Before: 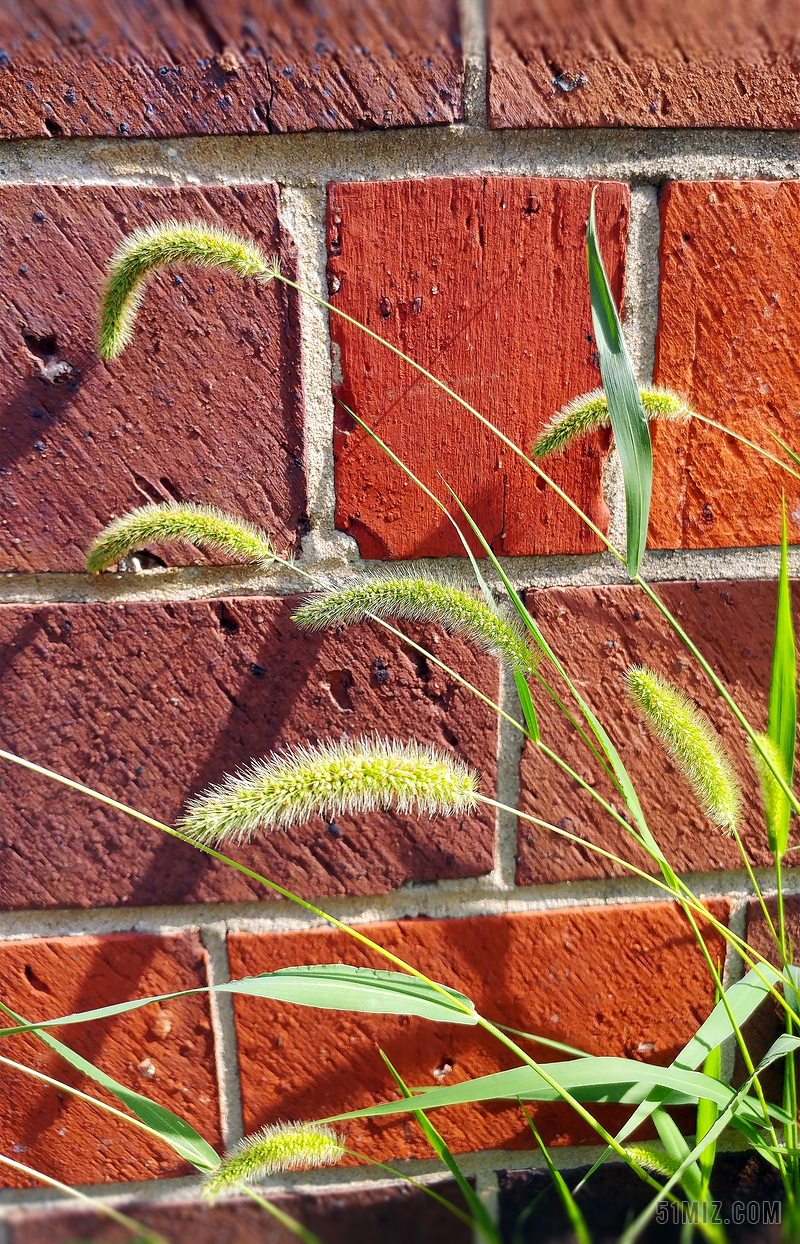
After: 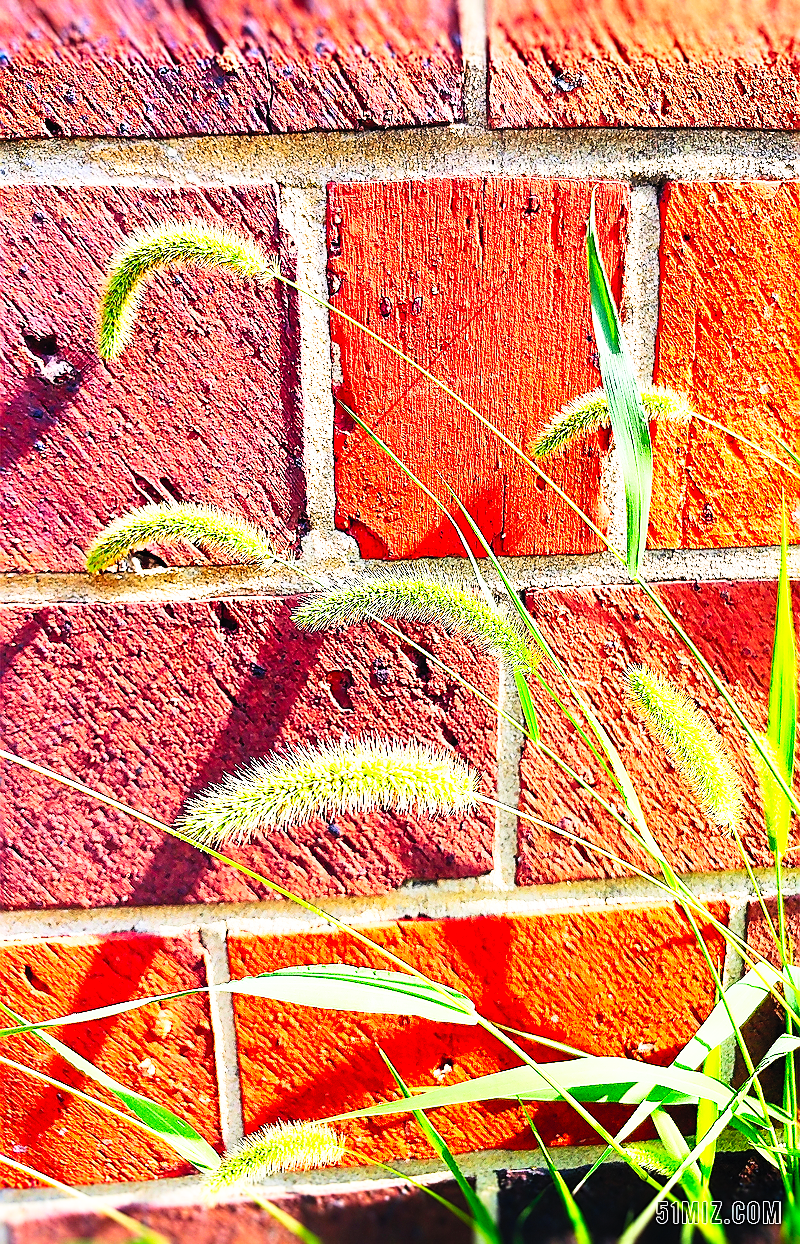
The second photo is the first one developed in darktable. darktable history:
grain: coarseness 14.57 ISO, strength 8.8%
contrast brightness saturation: contrast 0.24, brightness 0.26, saturation 0.39
sharpen: radius 1.4, amount 1.25, threshold 0.7
base curve: curves: ch0 [(0, 0) (0.007, 0.004) (0.027, 0.03) (0.046, 0.07) (0.207, 0.54) (0.442, 0.872) (0.673, 0.972) (1, 1)], preserve colors none
